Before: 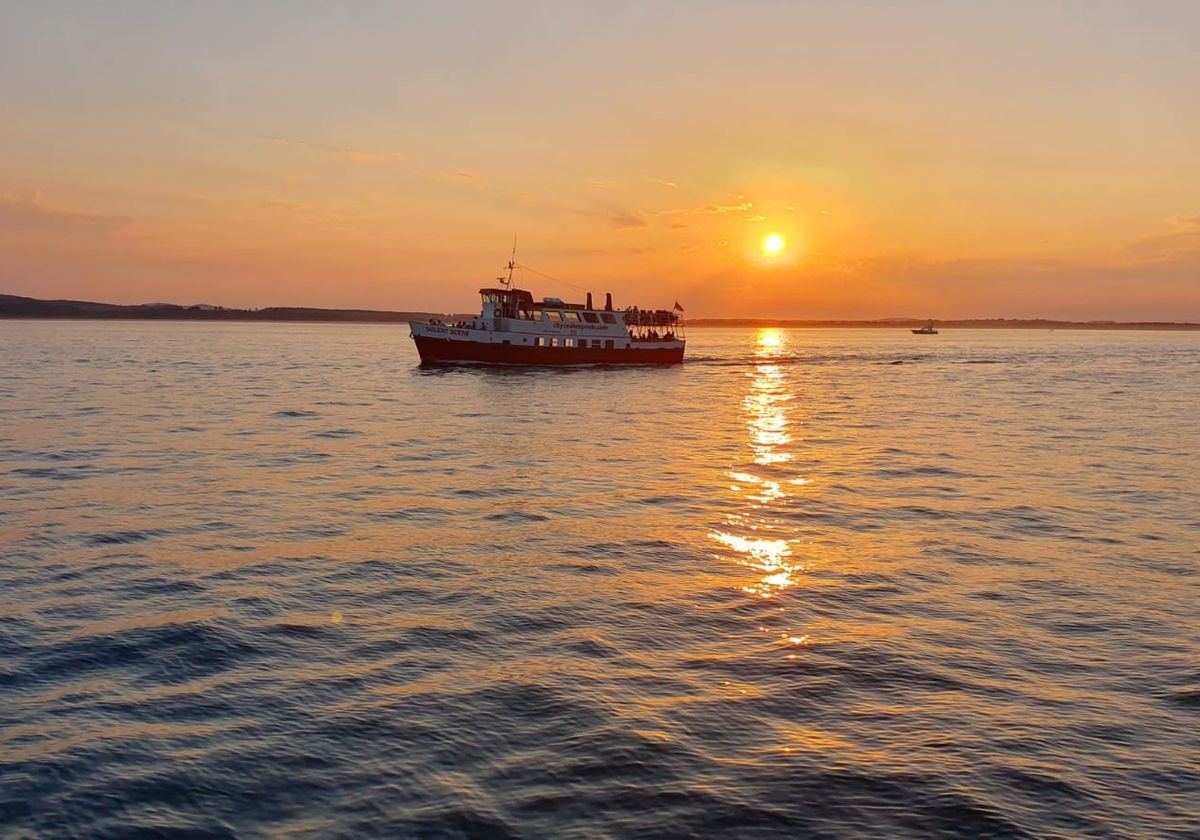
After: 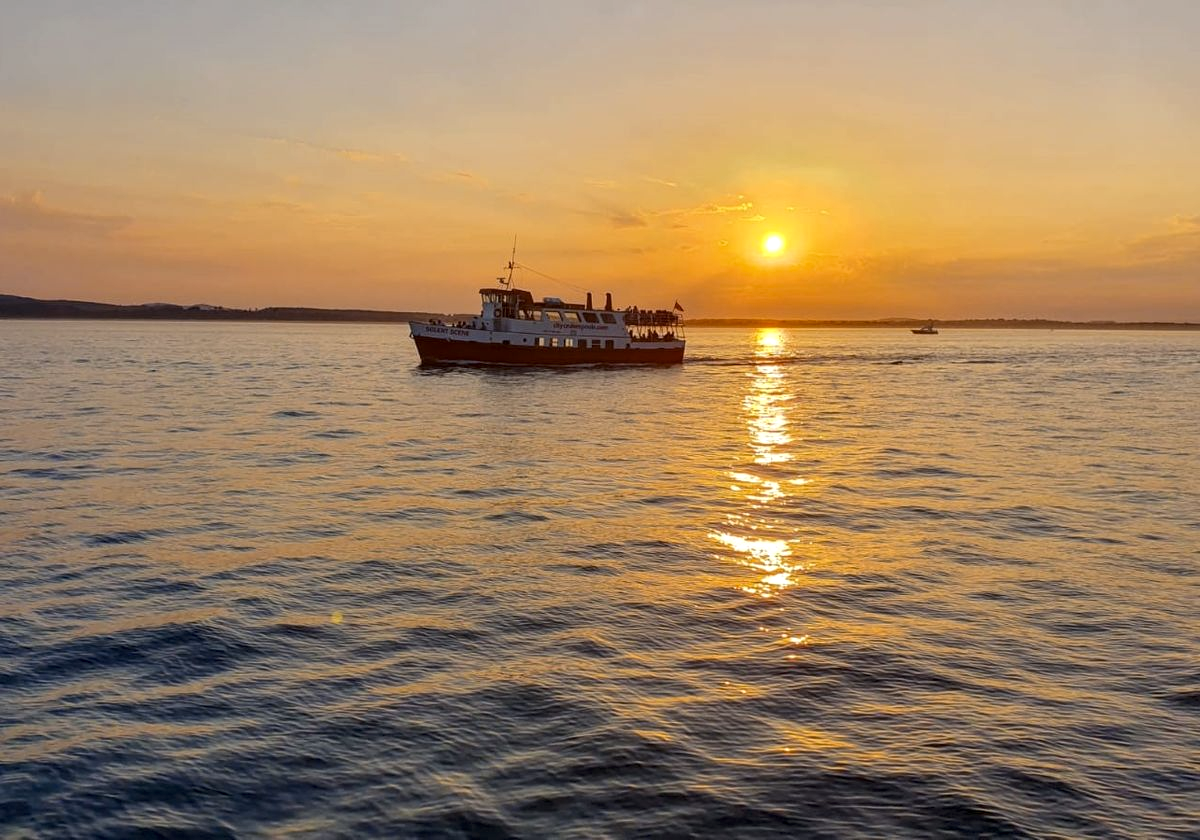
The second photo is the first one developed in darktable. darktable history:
color contrast: green-magenta contrast 0.8, blue-yellow contrast 1.1, unbound 0
local contrast: on, module defaults
